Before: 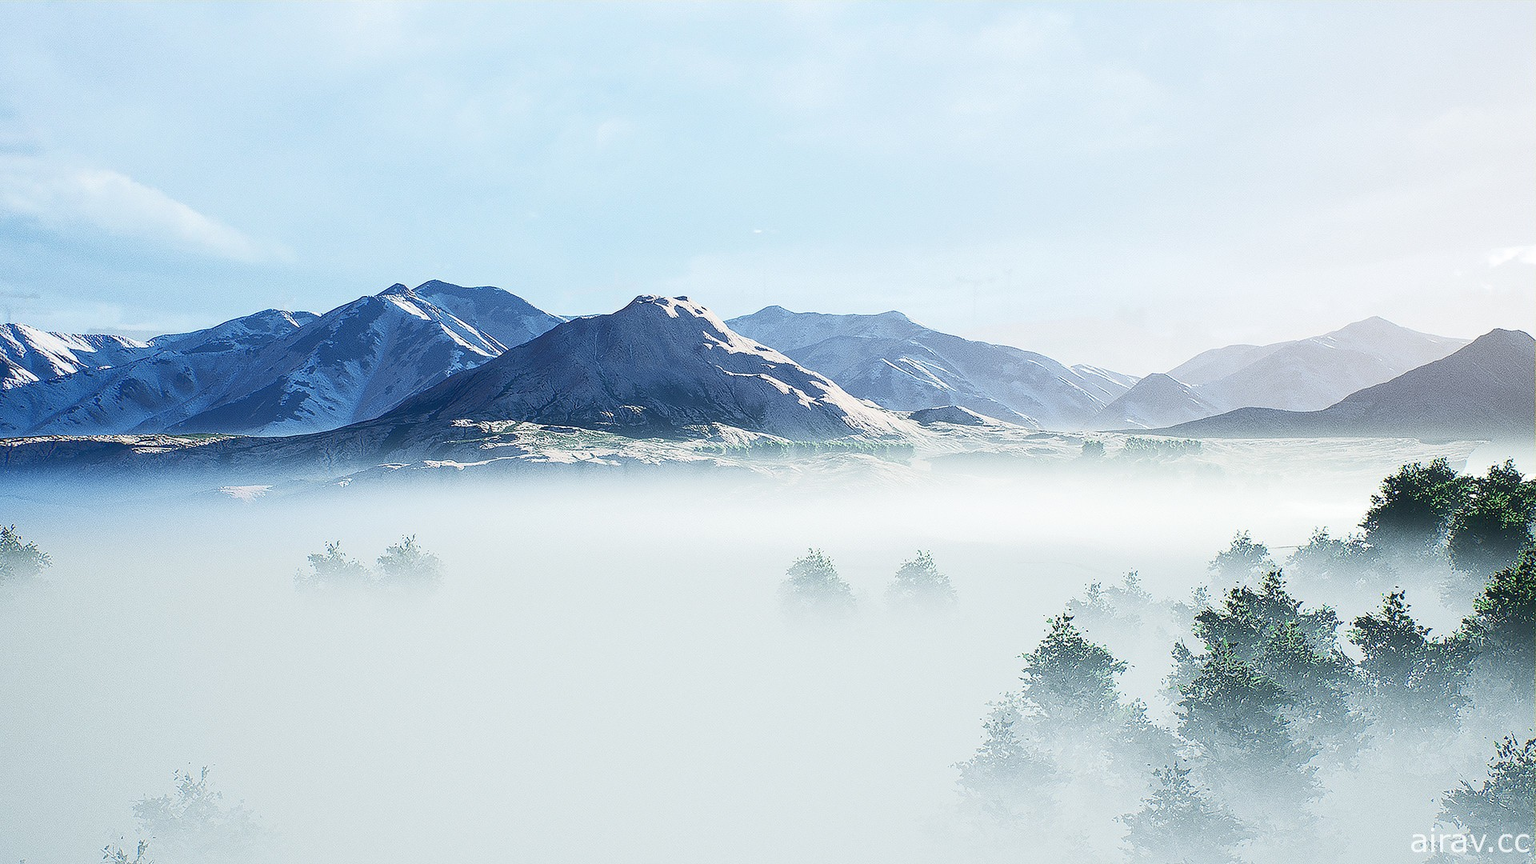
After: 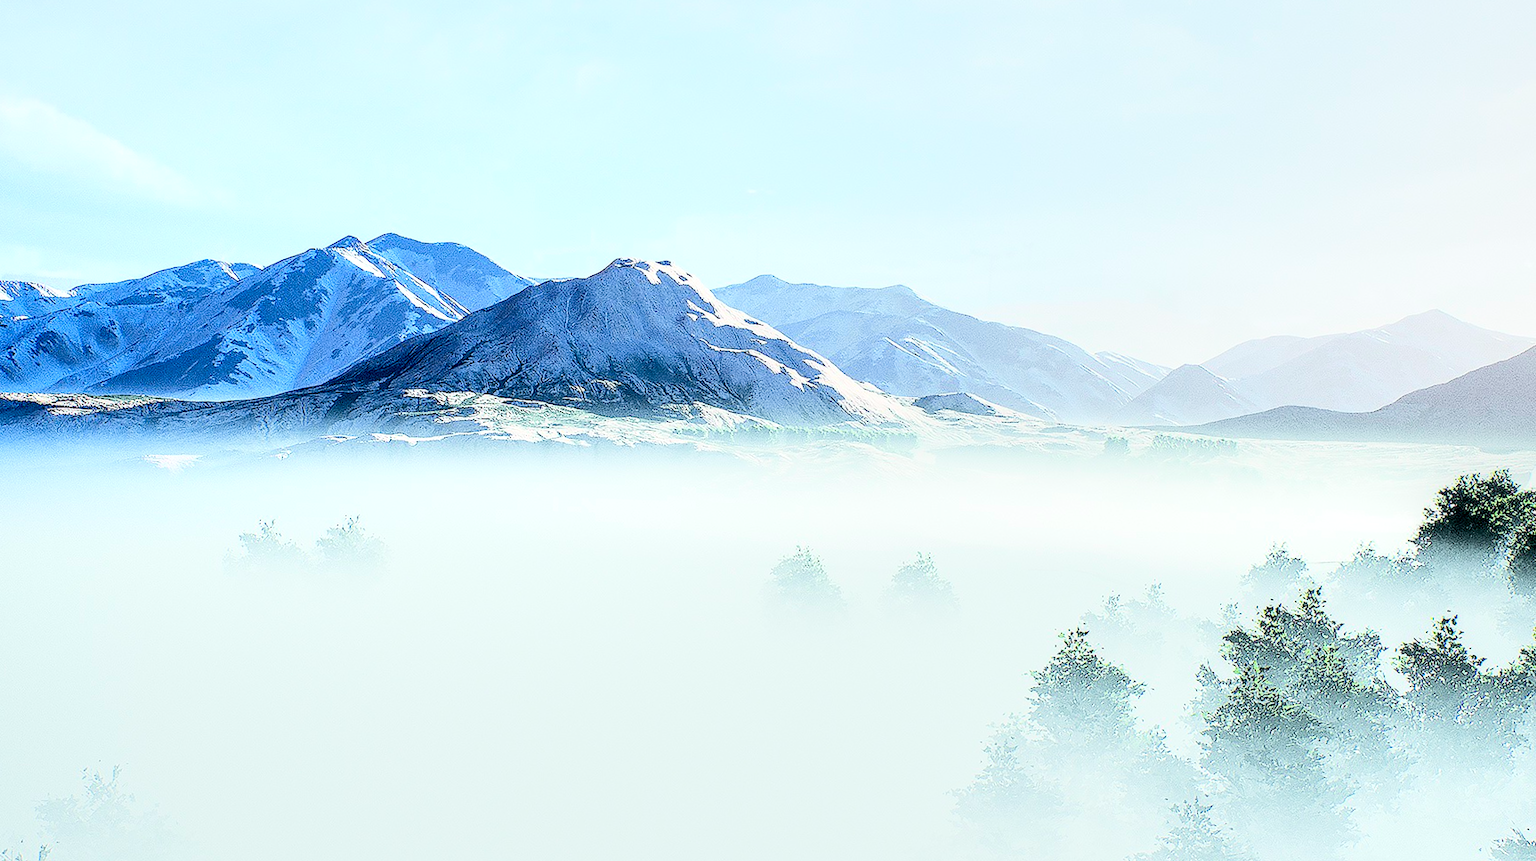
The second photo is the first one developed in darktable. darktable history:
local contrast: highlights 81%, shadows 57%, detail 173%, midtone range 0.602
tone curve: curves: ch0 [(0, 0.012) (0.031, 0.02) (0.12, 0.083) (0.193, 0.171) (0.277, 0.279) (0.45, 0.52) (0.568, 0.676) (0.678, 0.777) (0.875, 0.92) (1, 0.965)]; ch1 [(0, 0) (0.243, 0.245) (0.402, 0.41) (0.493, 0.486) (0.508, 0.507) (0.531, 0.53) (0.551, 0.564) (0.646, 0.672) (0.694, 0.732) (1, 1)]; ch2 [(0, 0) (0.249, 0.216) (0.356, 0.343) (0.424, 0.442) (0.476, 0.482) (0.498, 0.502) (0.517, 0.517) (0.532, 0.545) (0.562, 0.575) (0.614, 0.644) (0.706, 0.748) (0.808, 0.809) (0.991, 0.968)], color space Lab, independent channels, preserve colors none
tone equalizer: -7 EV 0.142 EV, -6 EV 0.583 EV, -5 EV 1.17 EV, -4 EV 1.35 EV, -3 EV 1.15 EV, -2 EV 0.6 EV, -1 EV 0.15 EV, edges refinement/feathering 500, mask exposure compensation -1.57 EV, preserve details no
crop and rotate: angle -1.96°, left 3.125%, top 4.319%, right 1.559%, bottom 0.649%
